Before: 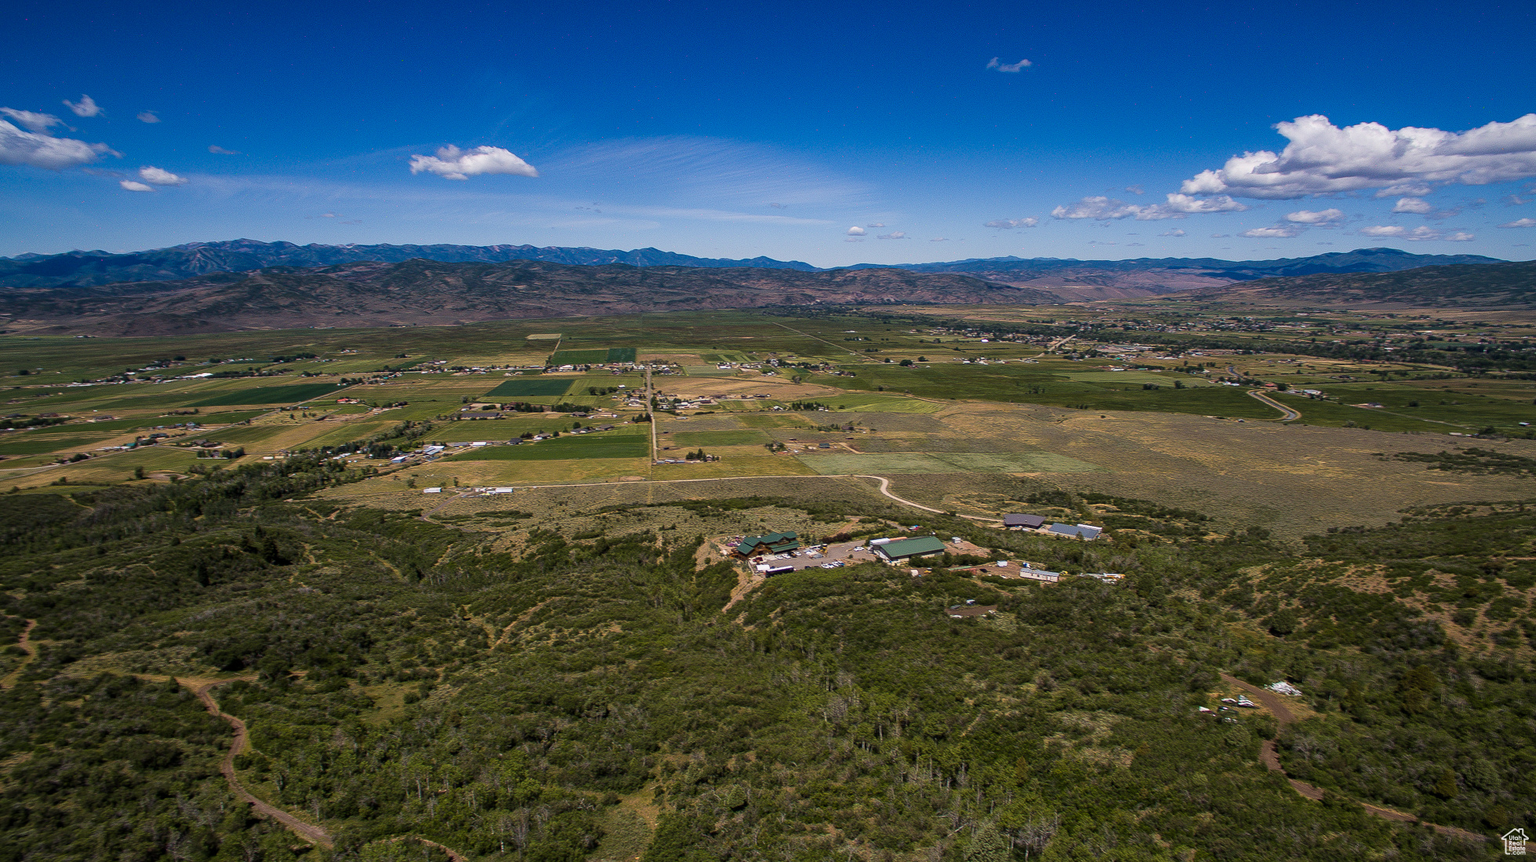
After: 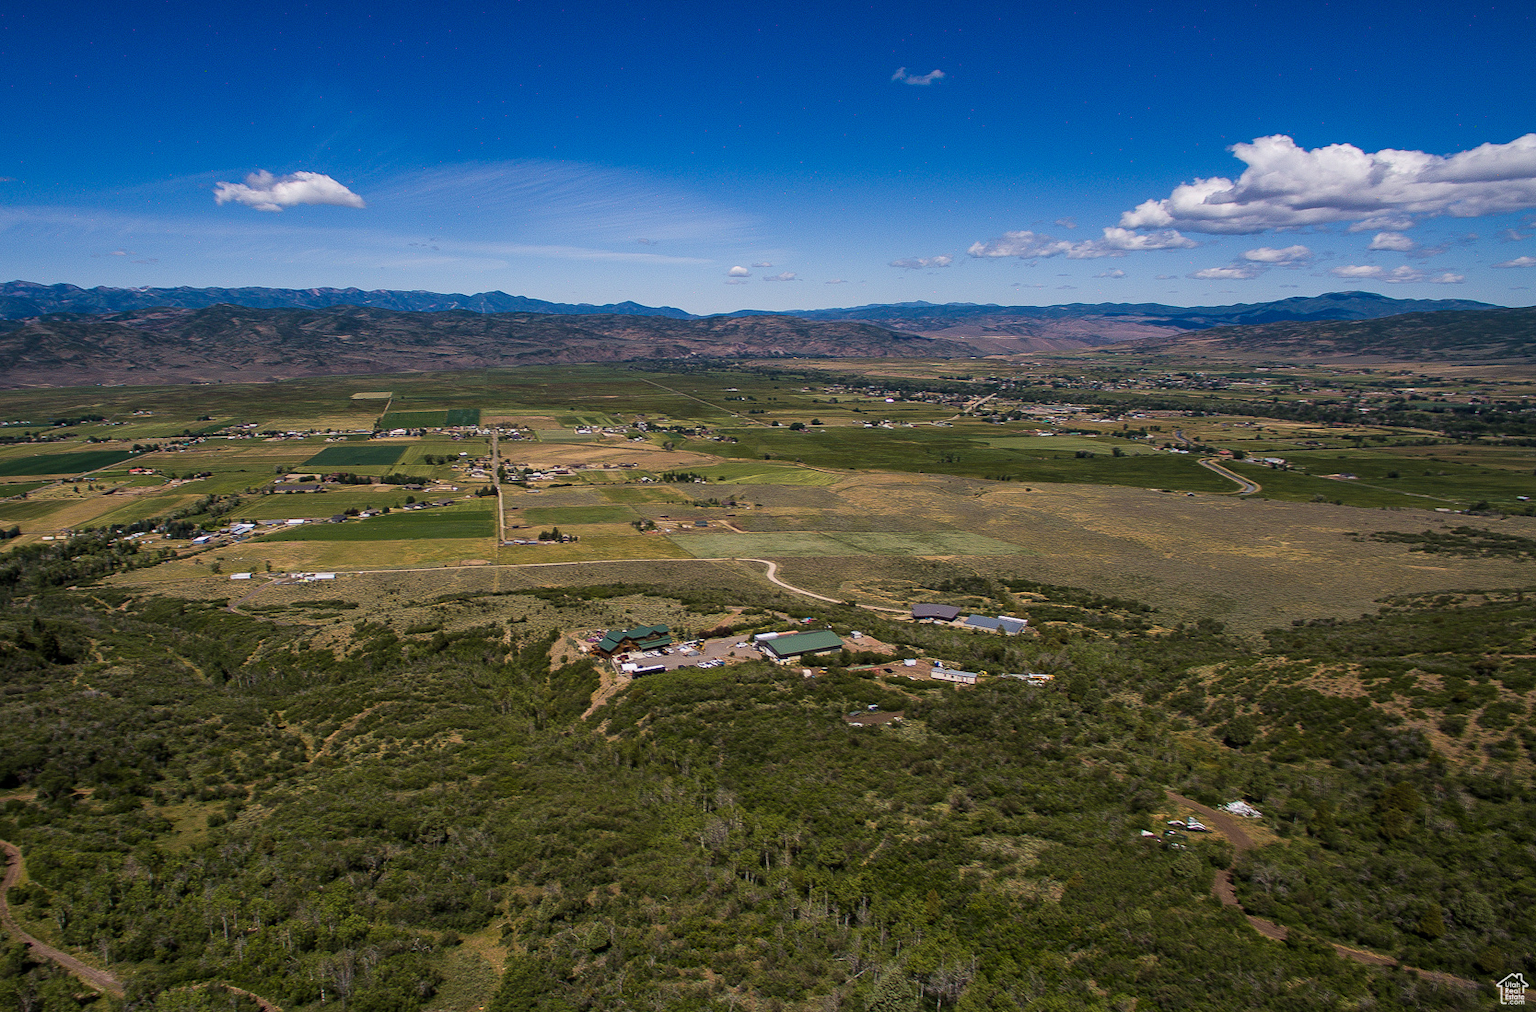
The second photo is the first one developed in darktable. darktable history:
exposure: compensate exposure bias true, compensate highlight preservation false
crop and rotate: left 14.815%
